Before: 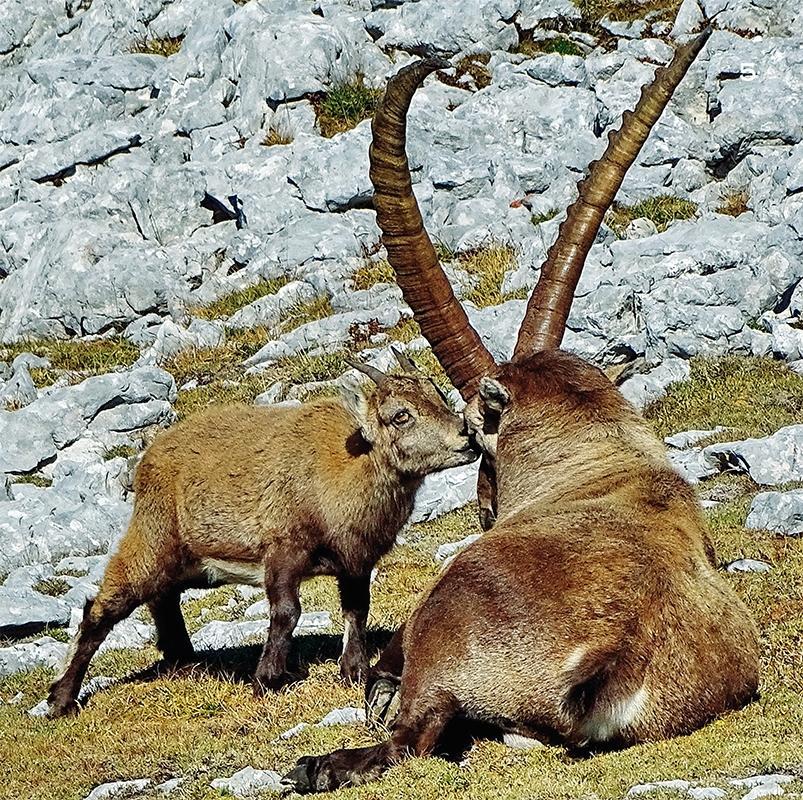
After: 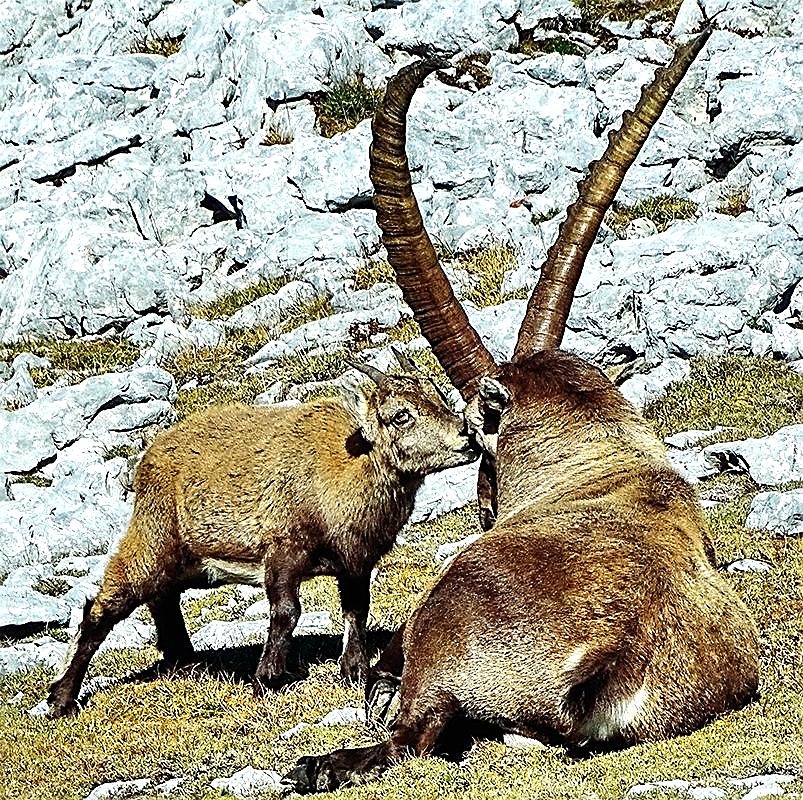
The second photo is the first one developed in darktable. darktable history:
tone equalizer: -8 EV -0.75 EV, -7 EV -0.7 EV, -6 EV -0.6 EV, -5 EV -0.4 EV, -3 EV 0.4 EV, -2 EV 0.6 EV, -1 EV 0.7 EV, +0 EV 0.75 EV, edges refinement/feathering 500, mask exposure compensation -1.57 EV, preserve details no
sharpen: on, module defaults
white balance: red 0.978, blue 0.999
